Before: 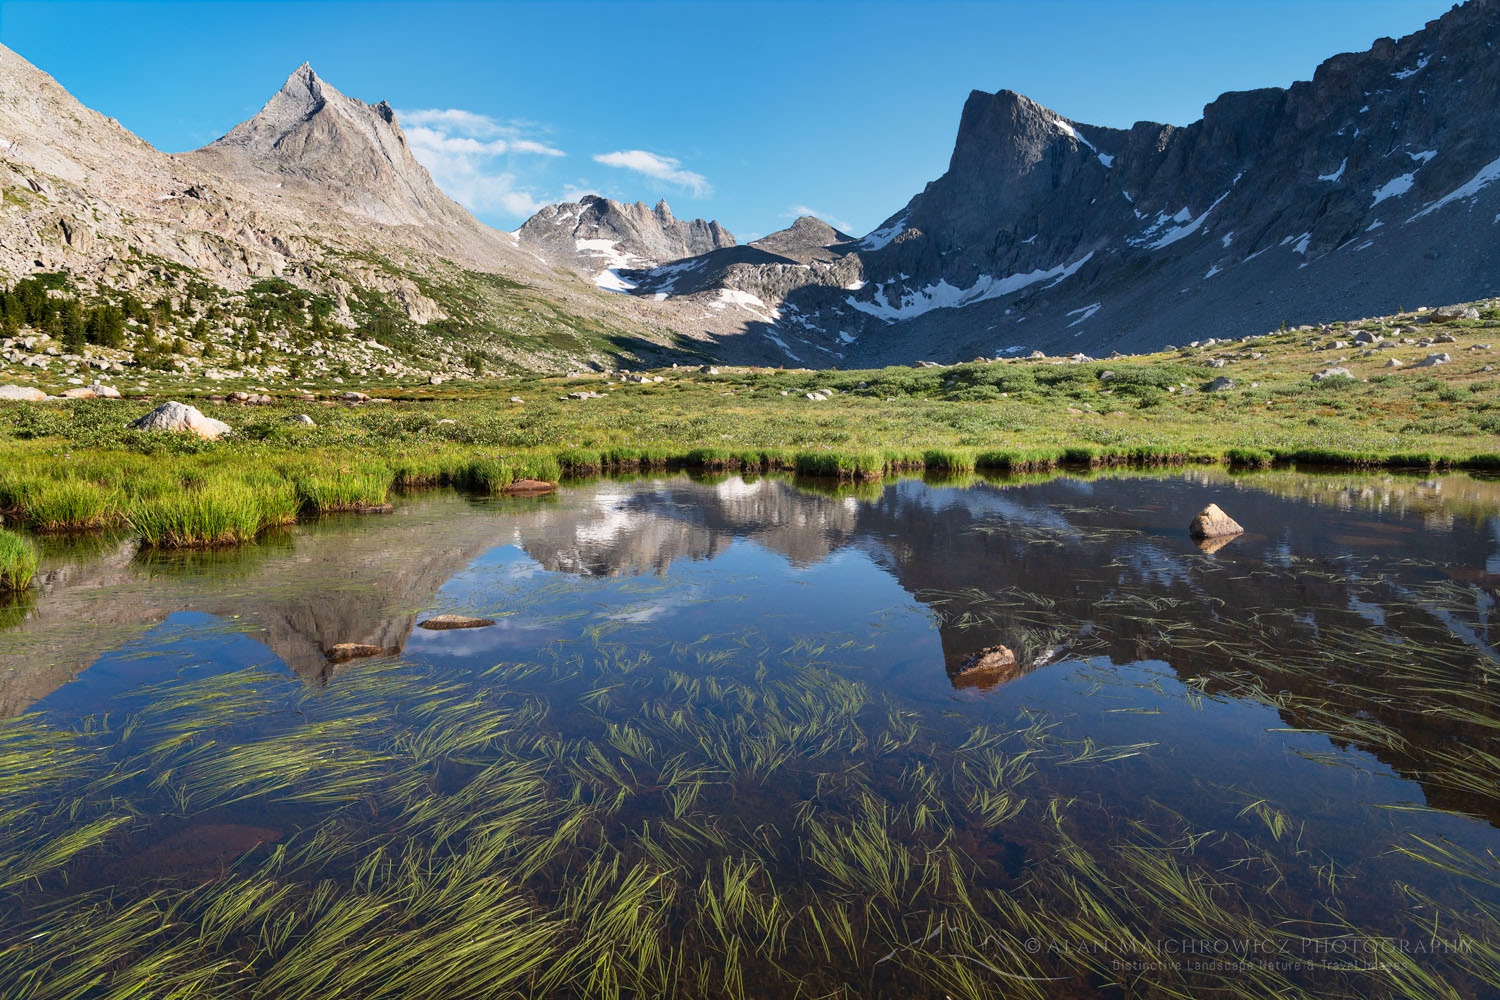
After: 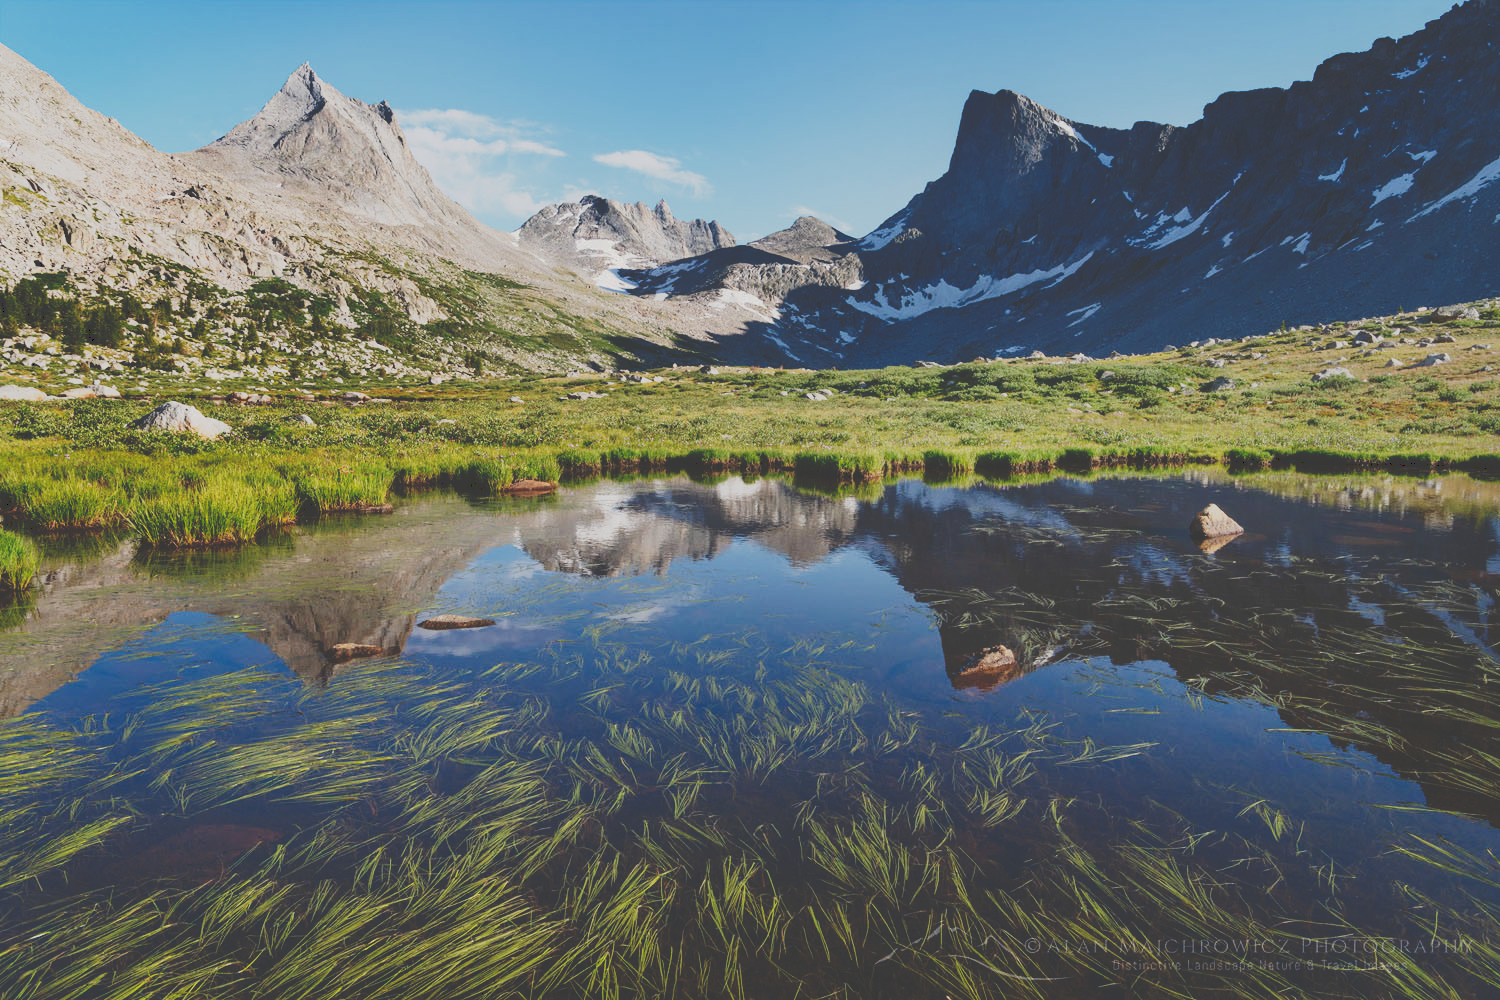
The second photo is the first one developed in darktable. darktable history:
tone curve: curves: ch0 [(0, 0) (0.003, 0.232) (0.011, 0.232) (0.025, 0.232) (0.044, 0.233) (0.069, 0.234) (0.1, 0.237) (0.136, 0.247) (0.177, 0.258) (0.224, 0.283) (0.277, 0.332) (0.335, 0.401) (0.399, 0.483) (0.468, 0.56) (0.543, 0.637) (0.623, 0.706) (0.709, 0.764) (0.801, 0.816) (0.898, 0.859) (1, 1)], preserve colors none
tone equalizer: -8 EV 0.241 EV, -7 EV 0.443 EV, -6 EV 0.392 EV, -5 EV 0.228 EV, -3 EV -0.257 EV, -2 EV -0.439 EV, -1 EV -0.41 EV, +0 EV -0.224 EV
